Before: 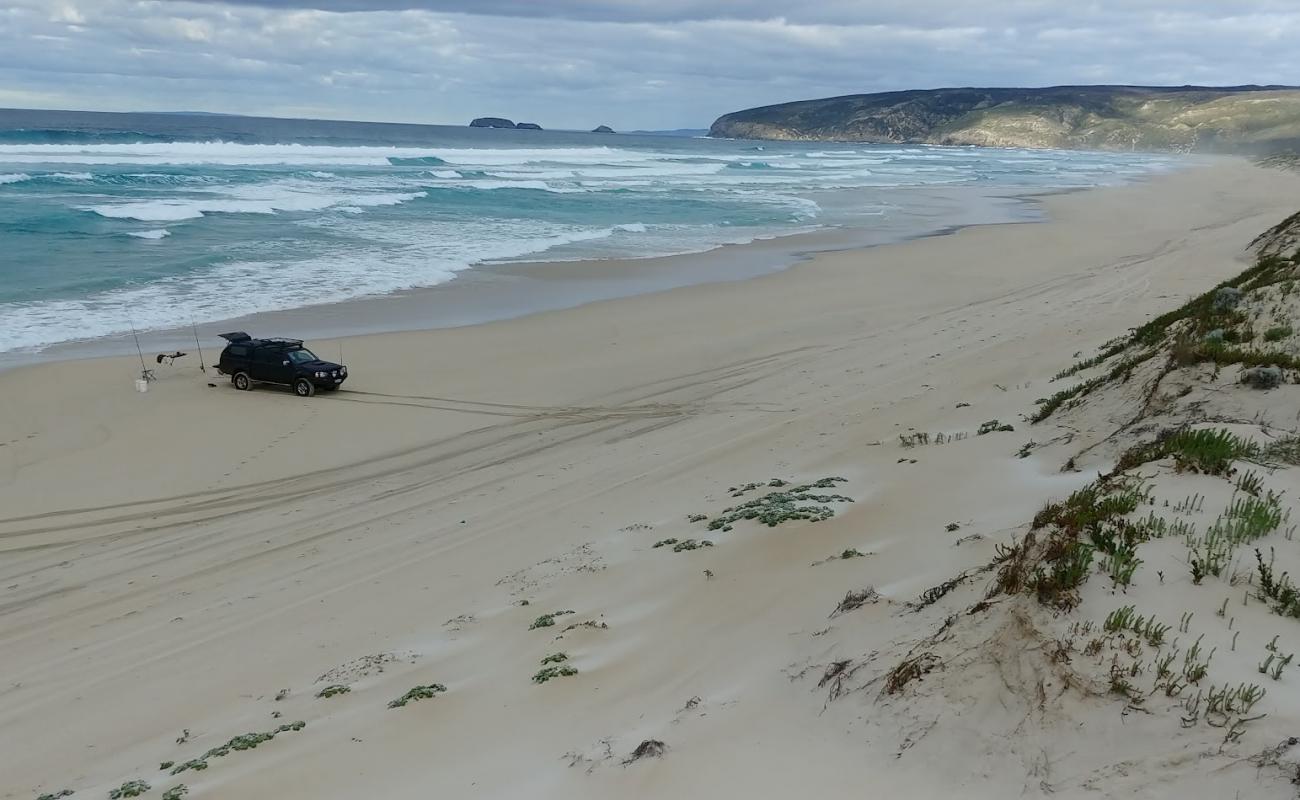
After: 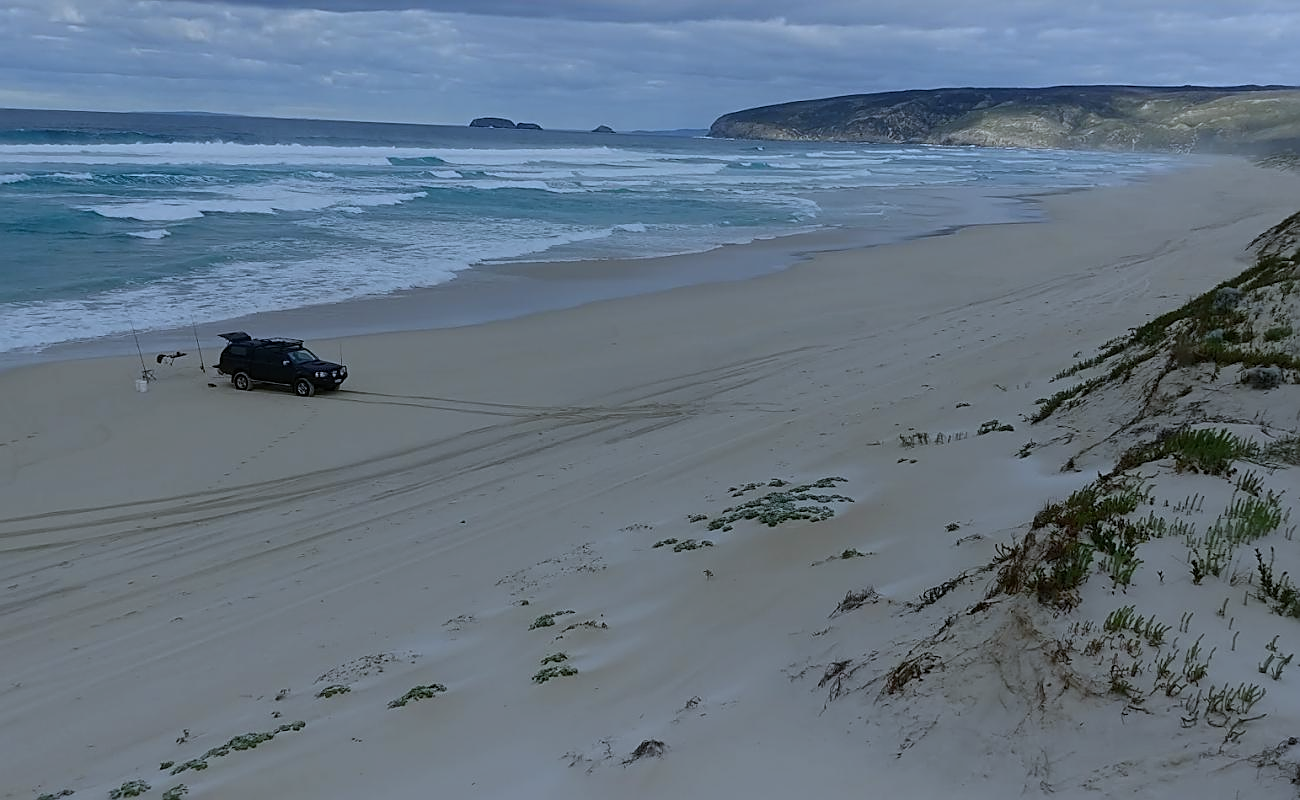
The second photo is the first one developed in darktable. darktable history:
exposure: black level correction 0, exposure -0.721 EV, compensate highlight preservation false
white balance: red 0.926, green 1.003, blue 1.133
sharpen: on, module defaults
